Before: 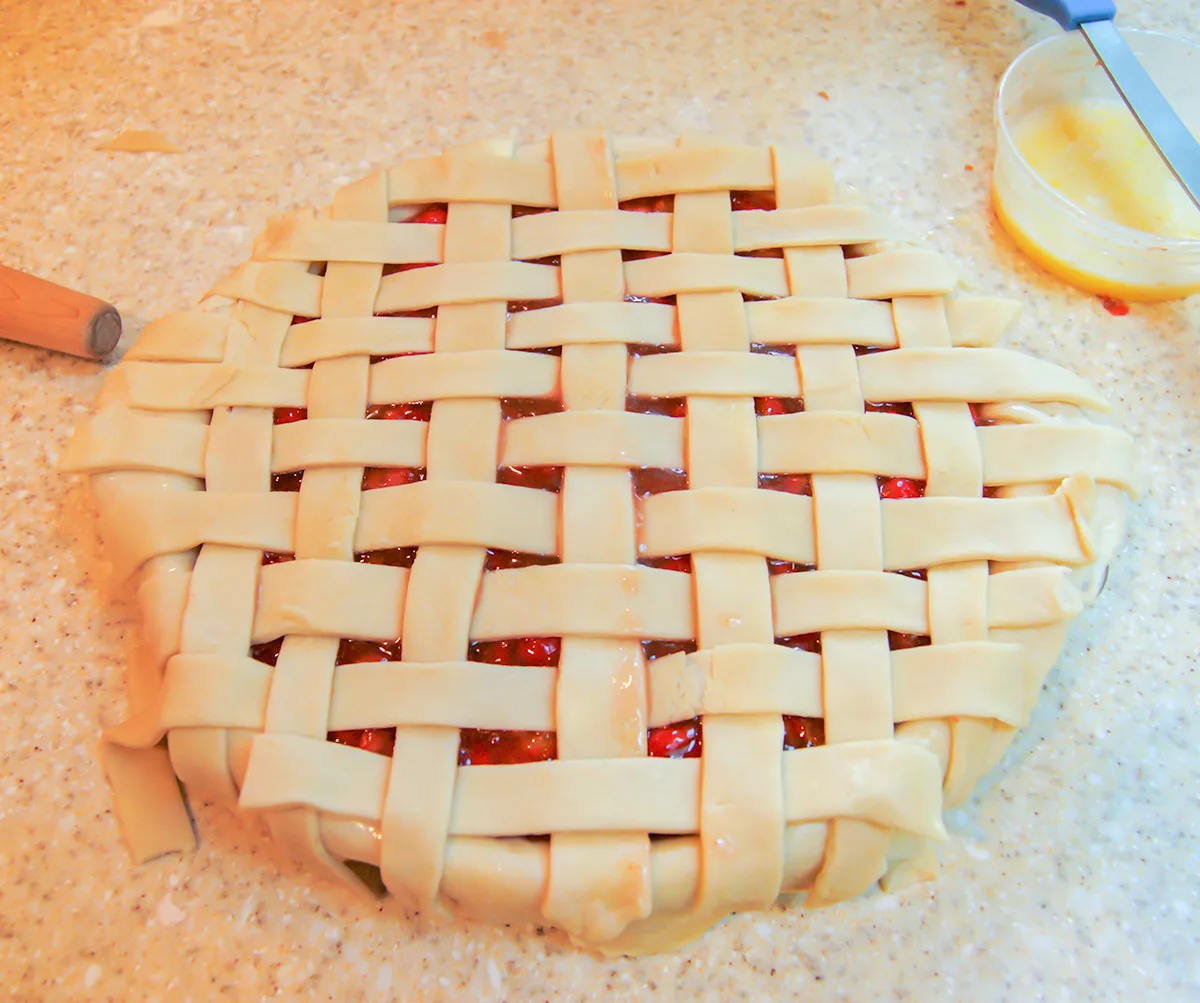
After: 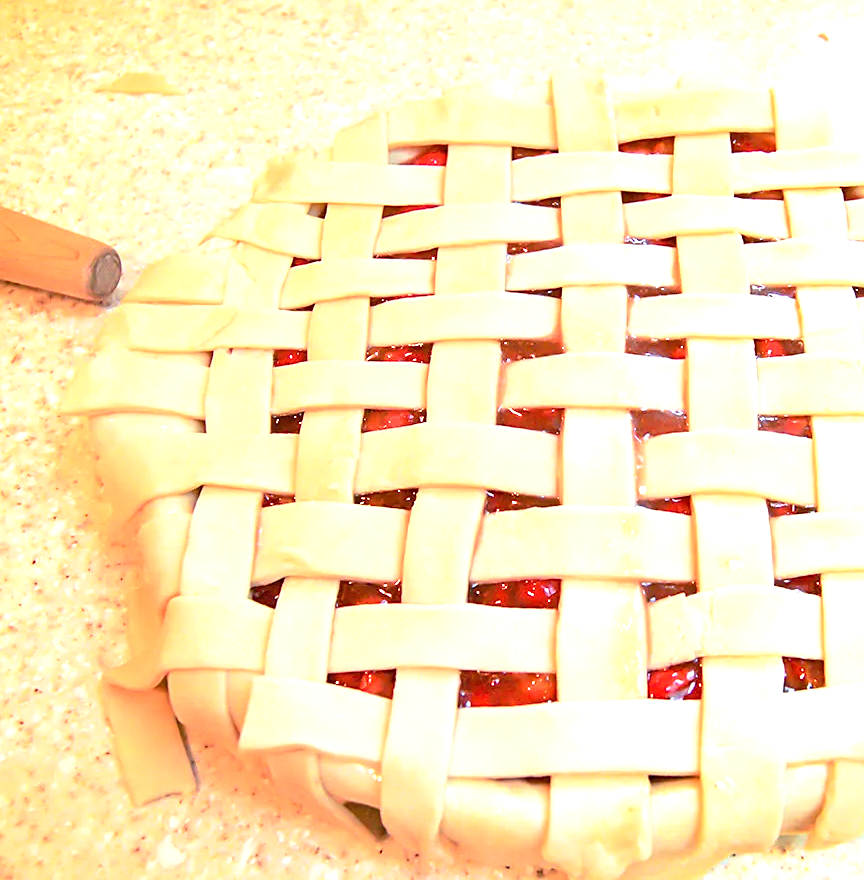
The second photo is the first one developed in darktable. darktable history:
exposure: black level correction 0, exposure 1.015 EV, compensate exposure bias true, compensate highlight preservation false
crop: top 5.803%, right 27.864%, bottom 5.804%
sharpen: on, module defaults
